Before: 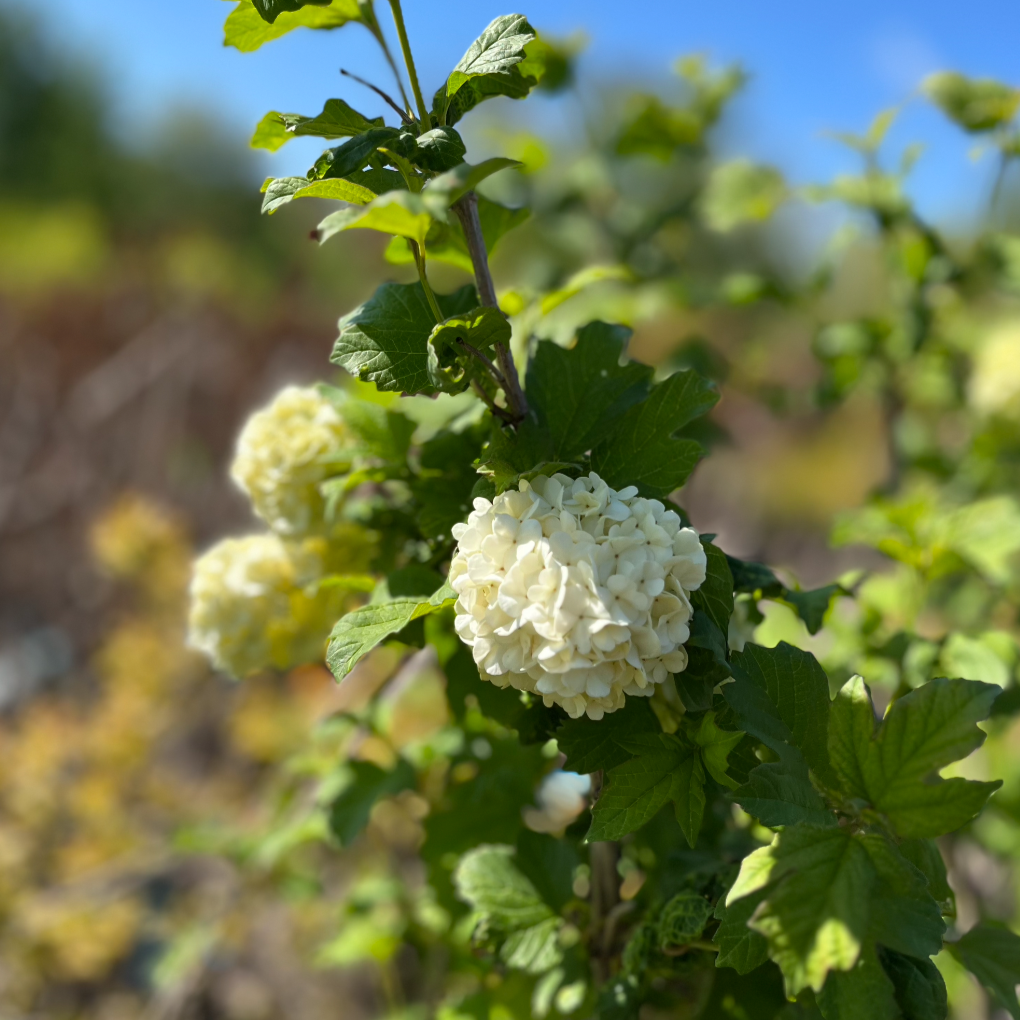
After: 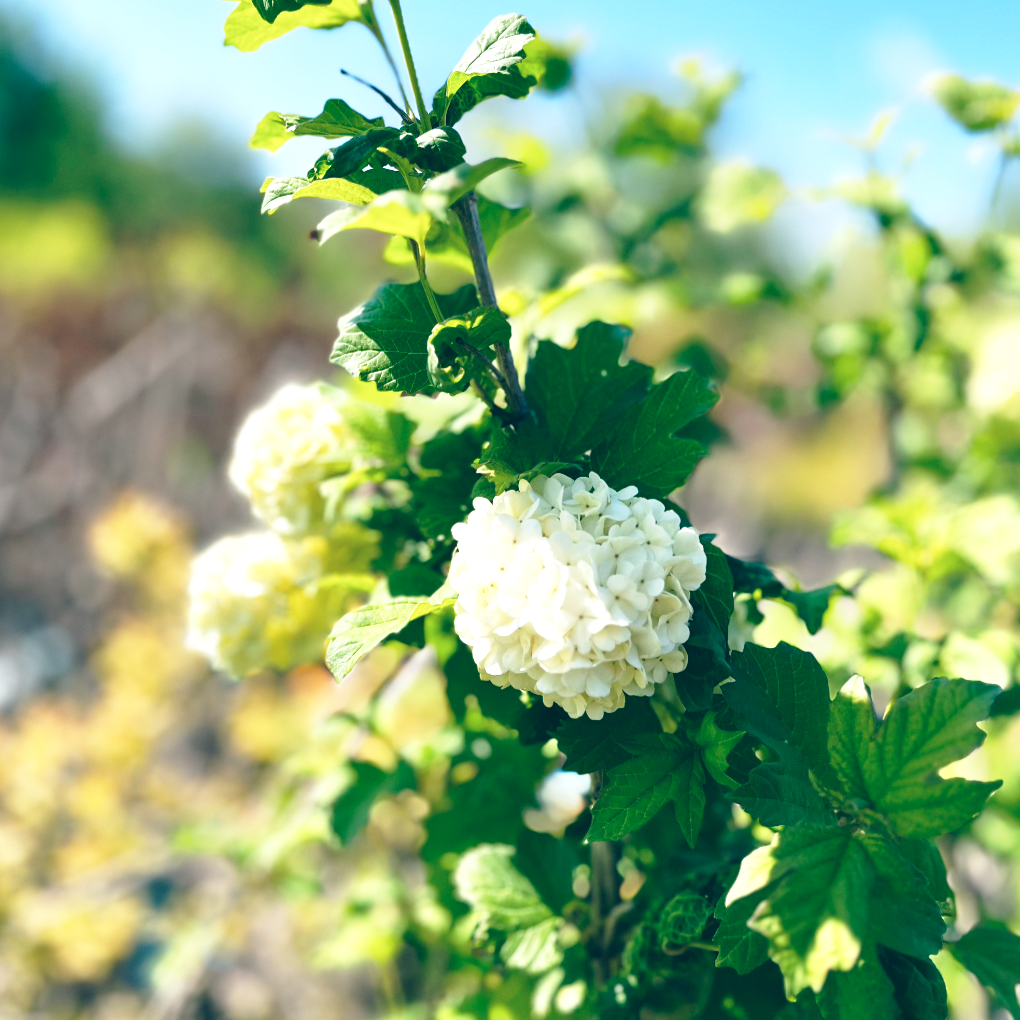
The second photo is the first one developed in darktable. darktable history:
exposure: black level correction 0, exposure 0.5 EV, compensate highlight preservation false
color balance: lift [1.016, 0.983, 1, 1.017], gamma [0.958, 1, 1, 1], gain [0.981, 1.007, 0.993, 1.002], input saturation 118.26%, contrast 13.43%, contrast fulcrum 21.62%, output saturation 82.76%
base curve: curves: ch0 [(0, 0) (0.028, 0.03) (0.121, 0.232) (0.46, 0.748) (0.859, 0.968) (1, 1)], preserve colors none
